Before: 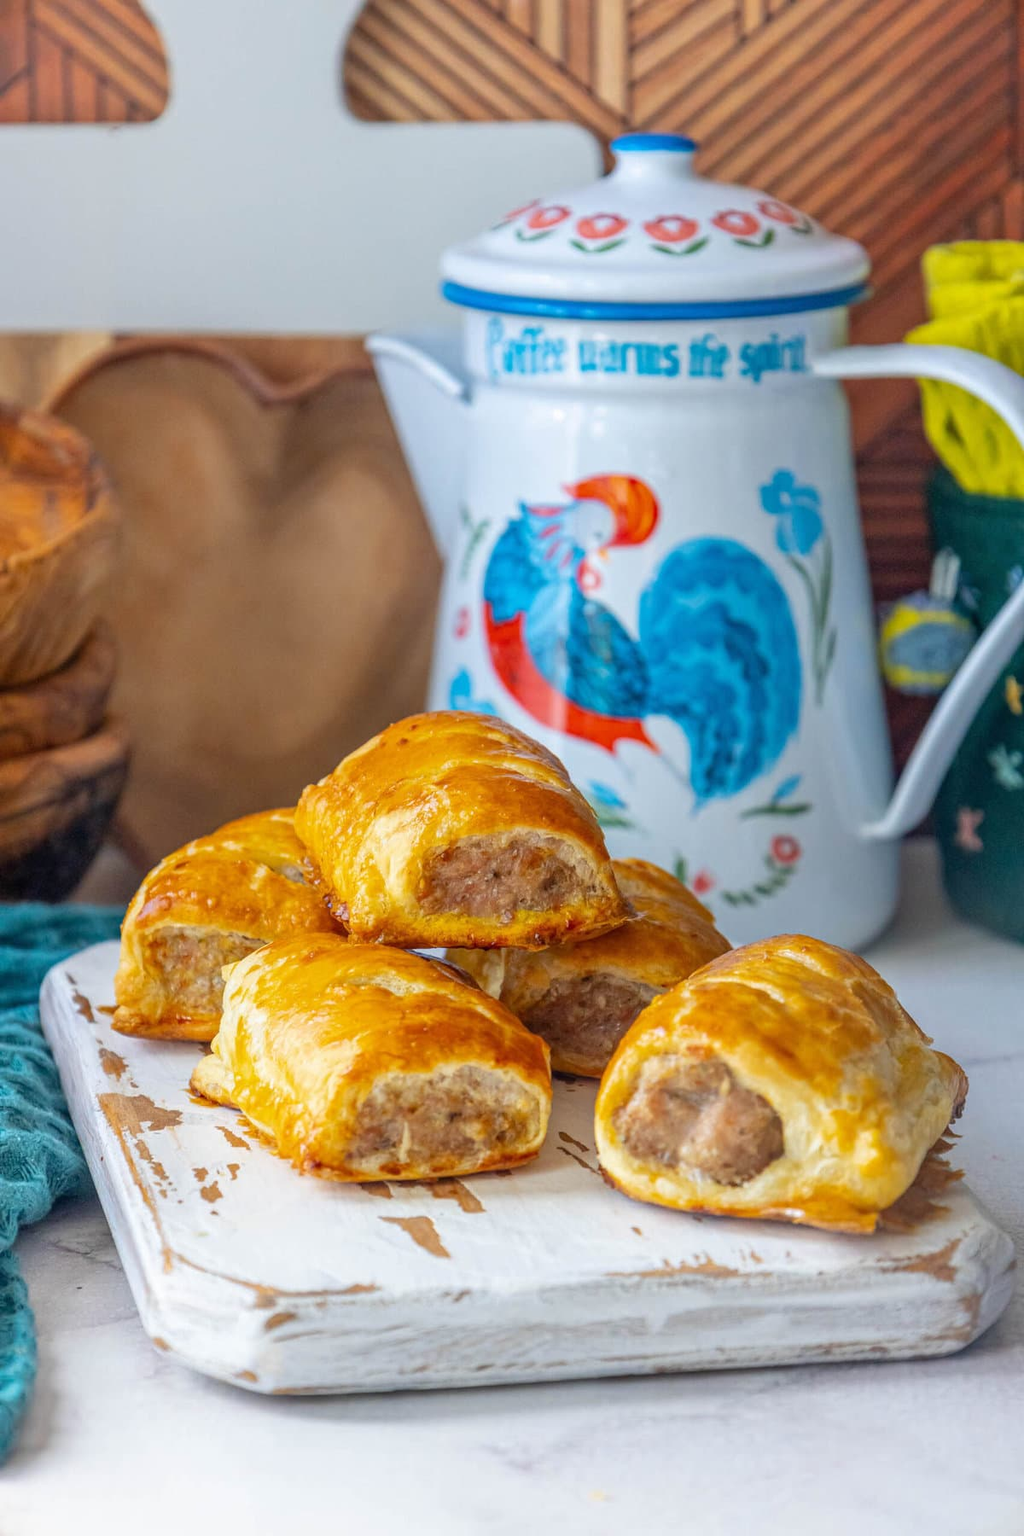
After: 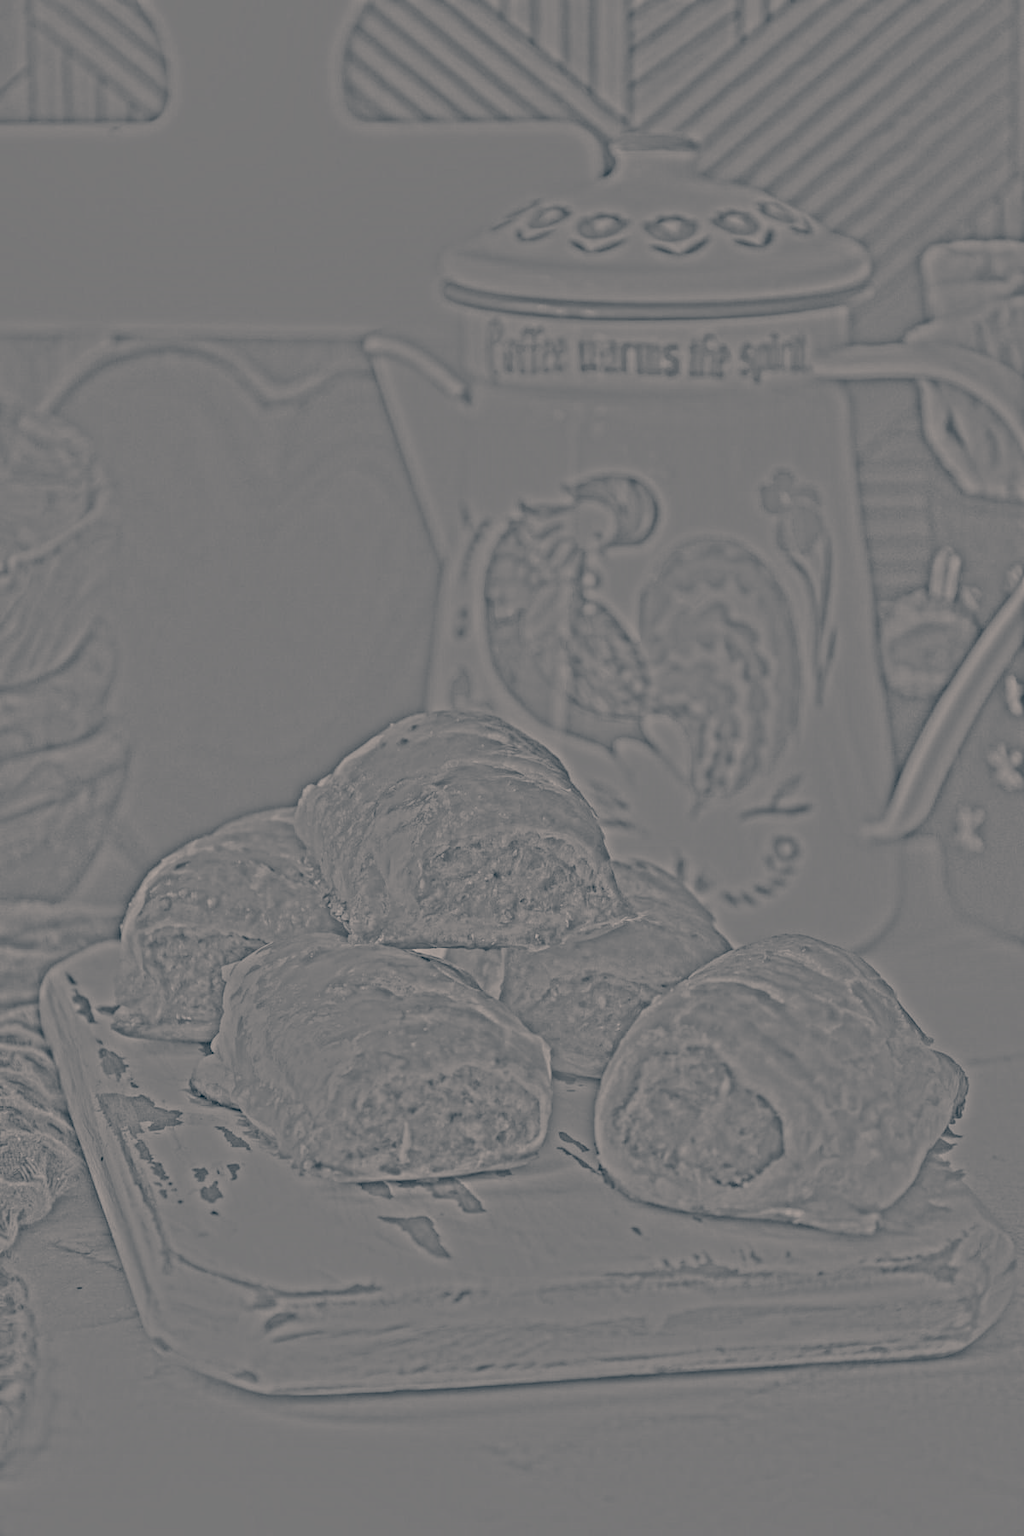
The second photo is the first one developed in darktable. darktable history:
filmic rgb: black relative exposure -3.31 EV, white relative exposure 3.45 EV, hardness 2.36, contrast 1.103
highpass: sharpness 25.84%, contrast boost 14.94%
color correction: highlights a* 10.32, highlights b* 14.66, shadows a* -9.59, shadows b* -15.02
